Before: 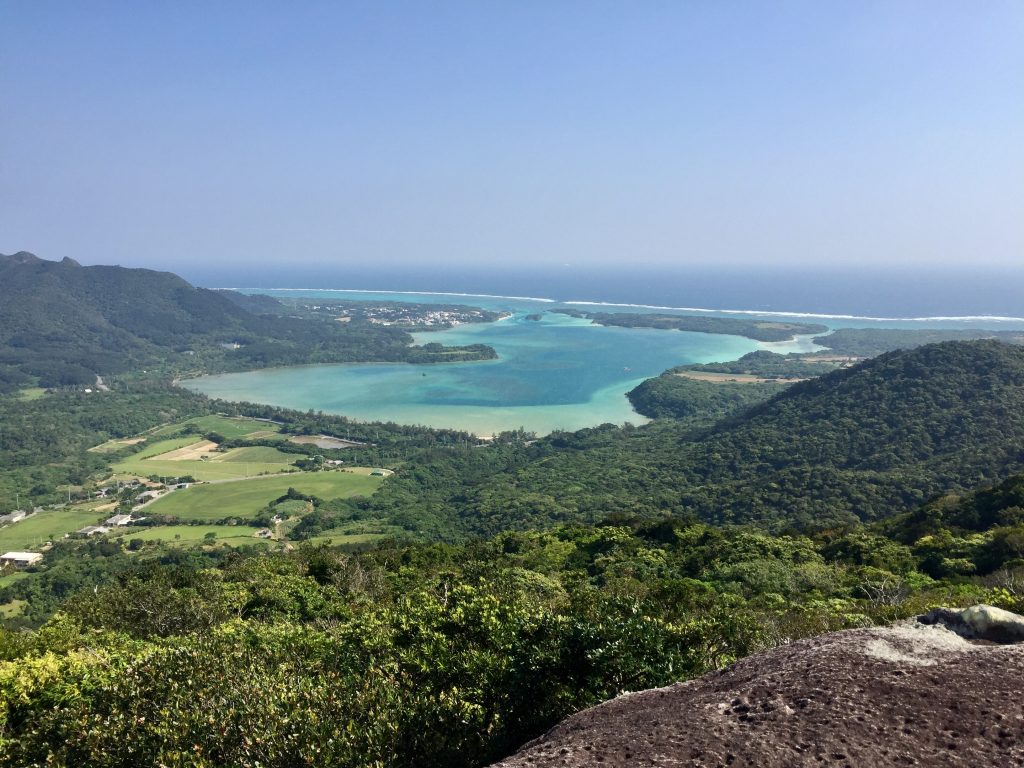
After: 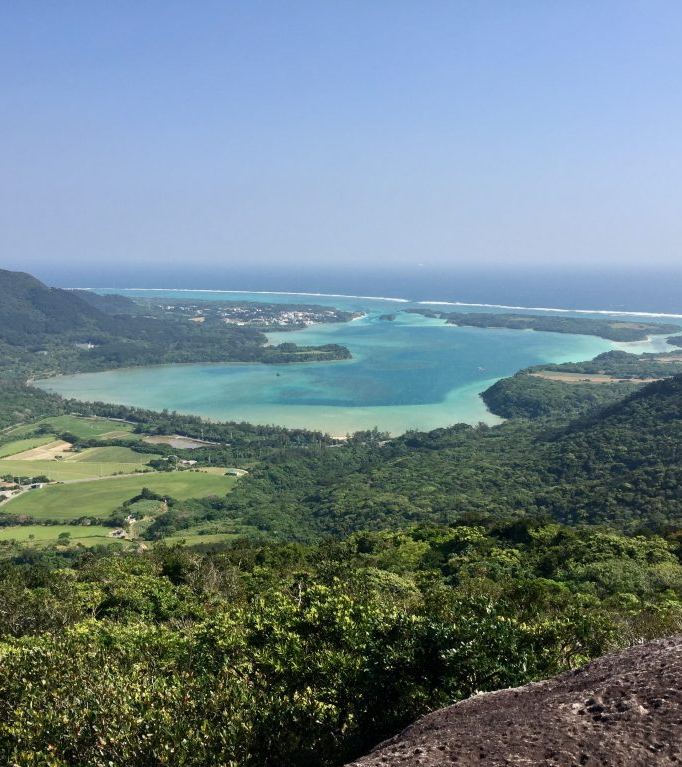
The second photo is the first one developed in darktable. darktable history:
crop and rotate: left 14.292%, right 19.041%
bloom: size 15%, threshold 97%, strength 7%
